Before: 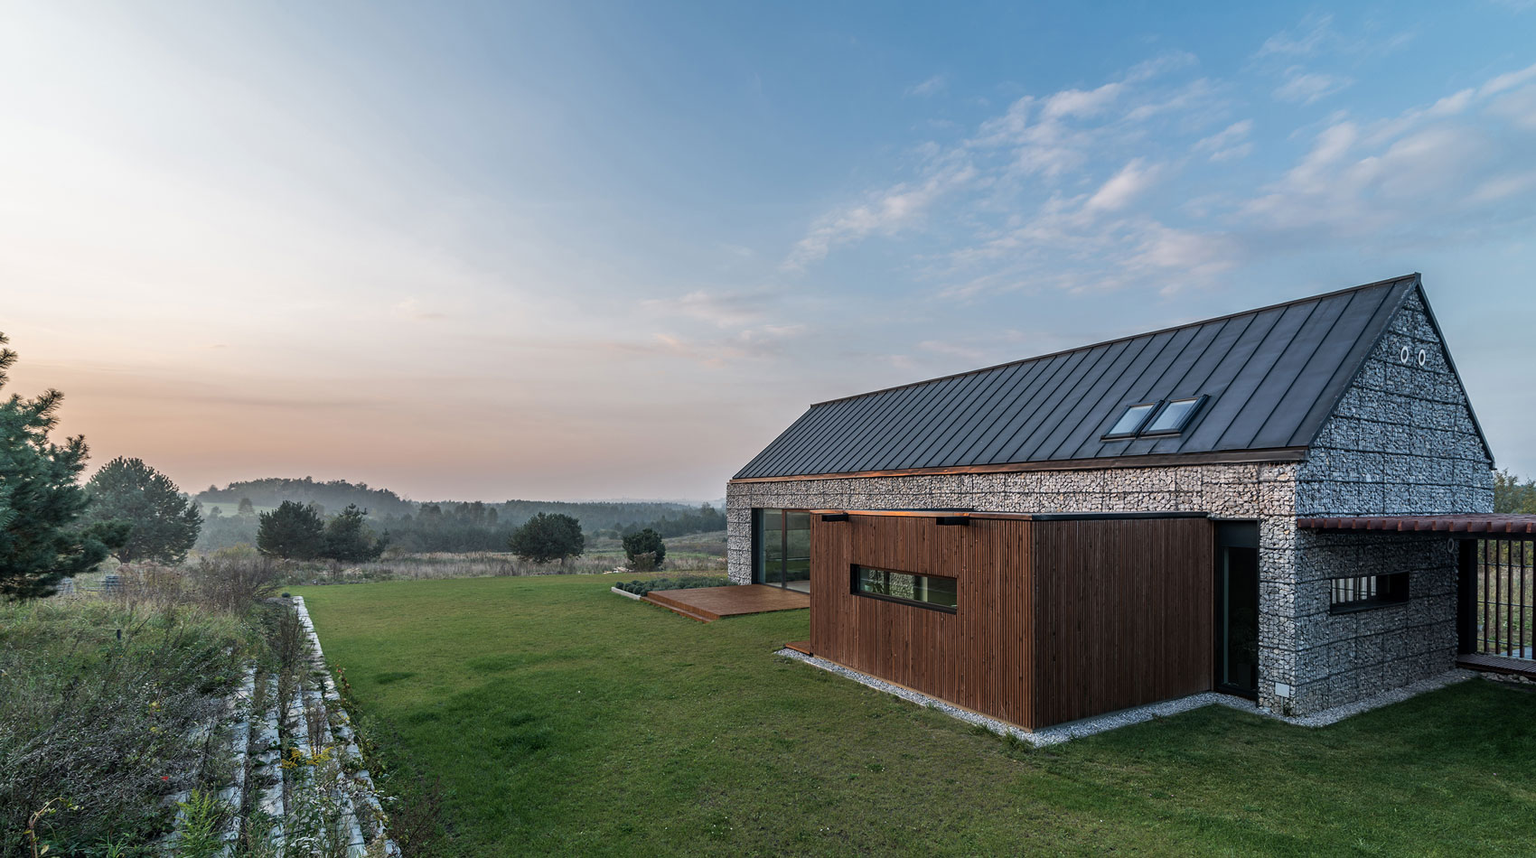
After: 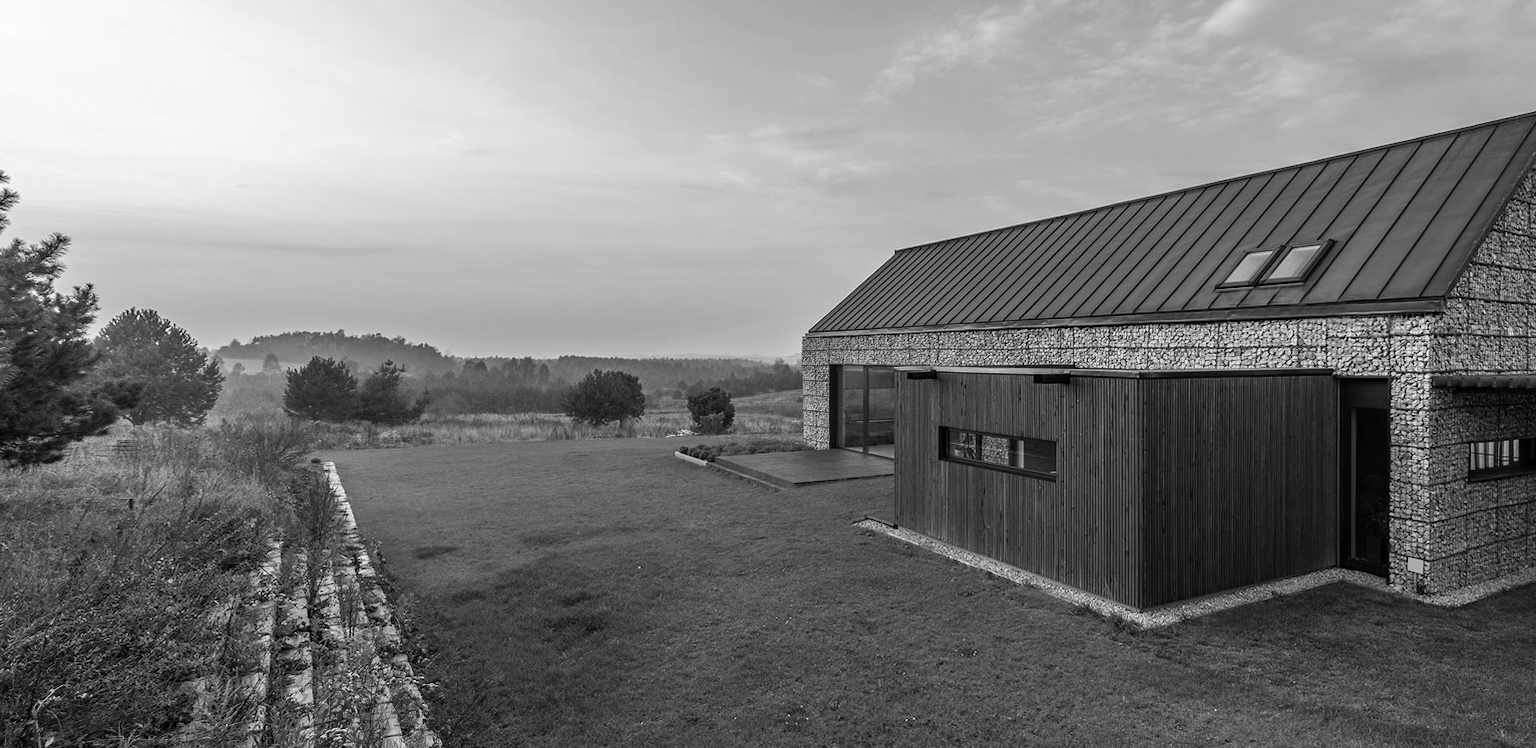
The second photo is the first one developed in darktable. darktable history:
crop: top 20.806%, right 9.355%, bottom 0.212%
color correction: highlights b* 0.001, saturation 0.537
contrast brightness saturation: saturation -0.981
exposure: exposure 0.078 EV, compensate highlight preservation false
